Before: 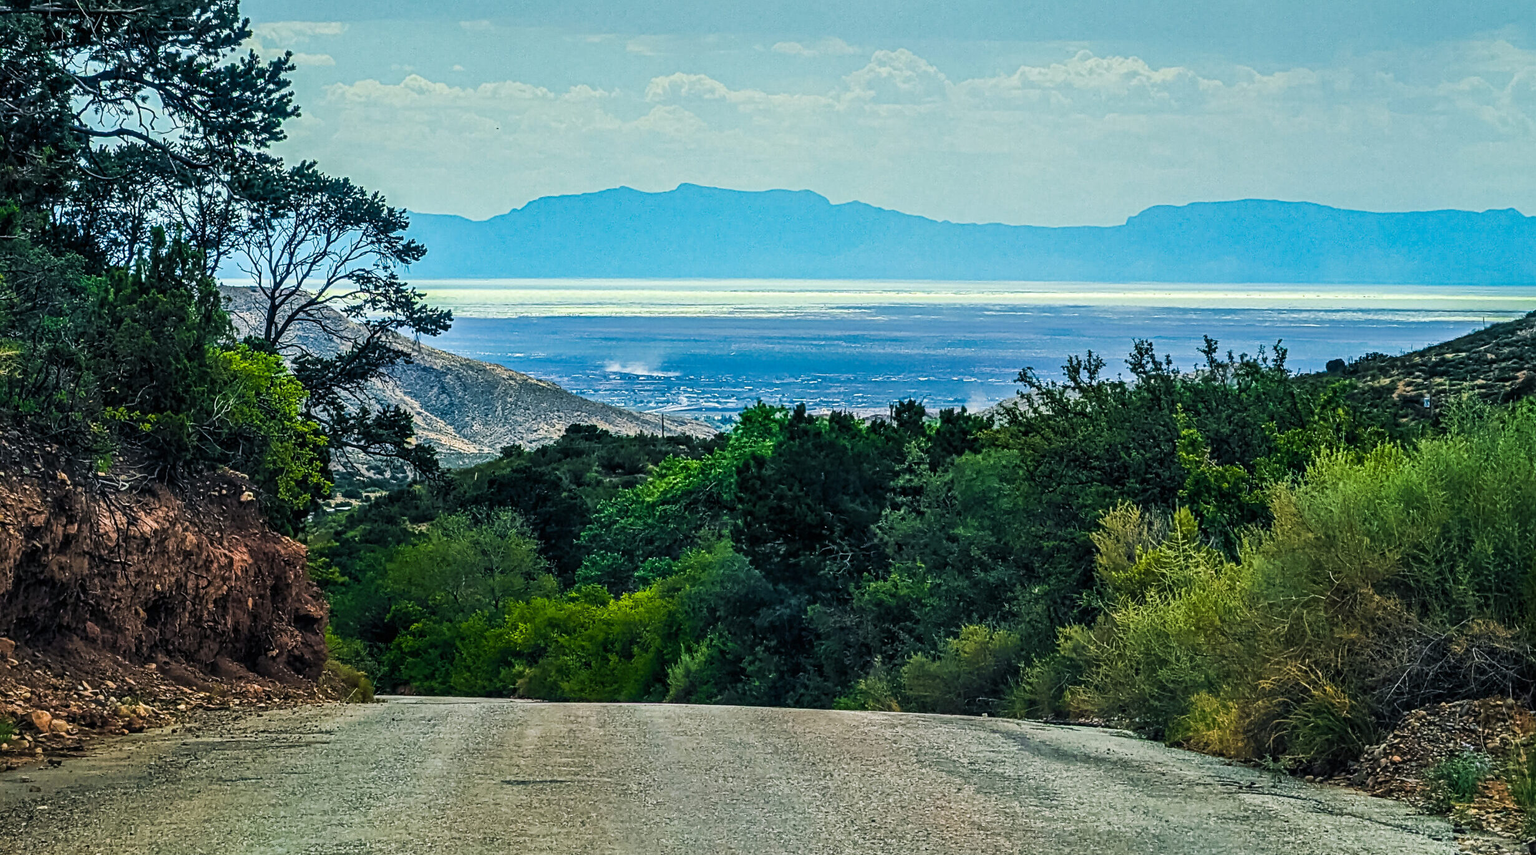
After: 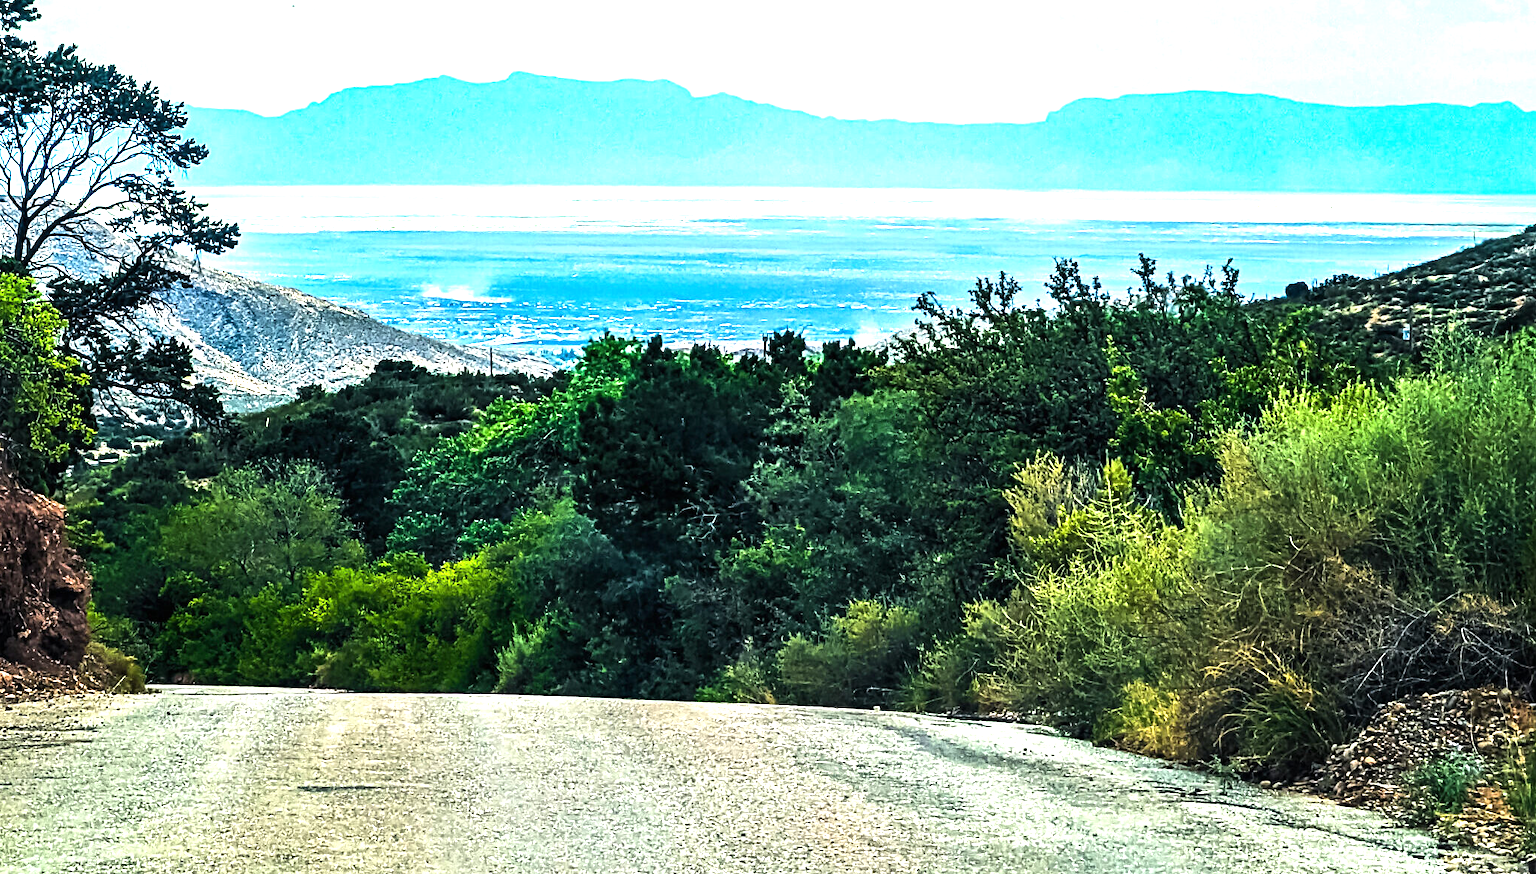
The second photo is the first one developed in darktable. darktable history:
crop: left 16.484%, top 14.513%
tone equalizer: -8 EV -0.73 EV, -7 EV -0.704 EV, -6 EV -0.604 EV, -5 EV -0.418 EV, -3 EV 0.405 EV, -2 EV 0.6 EV, -1 EV 0.69 EV, +0 EV 0.726 EV, edges refinement/feathering 500, mask exposure compensation -1.57 EV, preserve details no
exposure: black level correction 0, exposure 0.884 EV, compensate highlight preservation false
